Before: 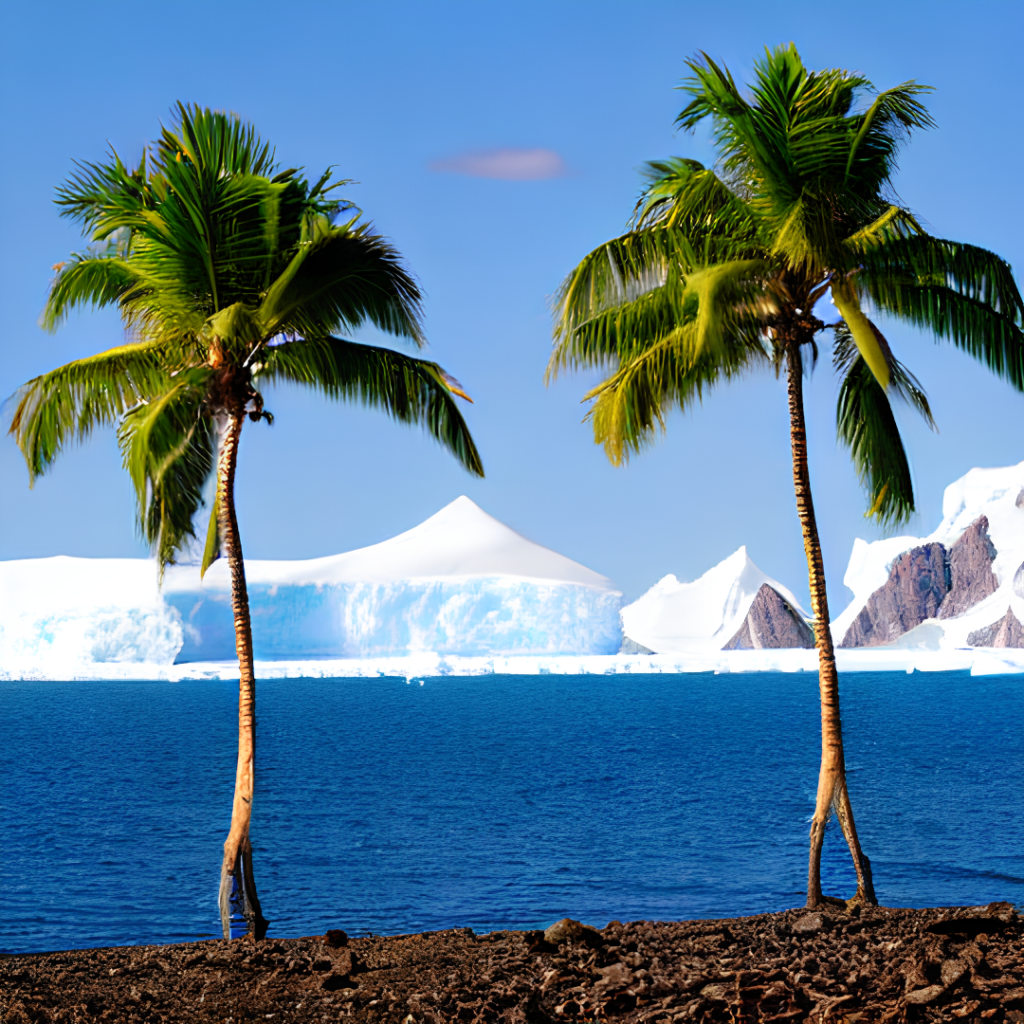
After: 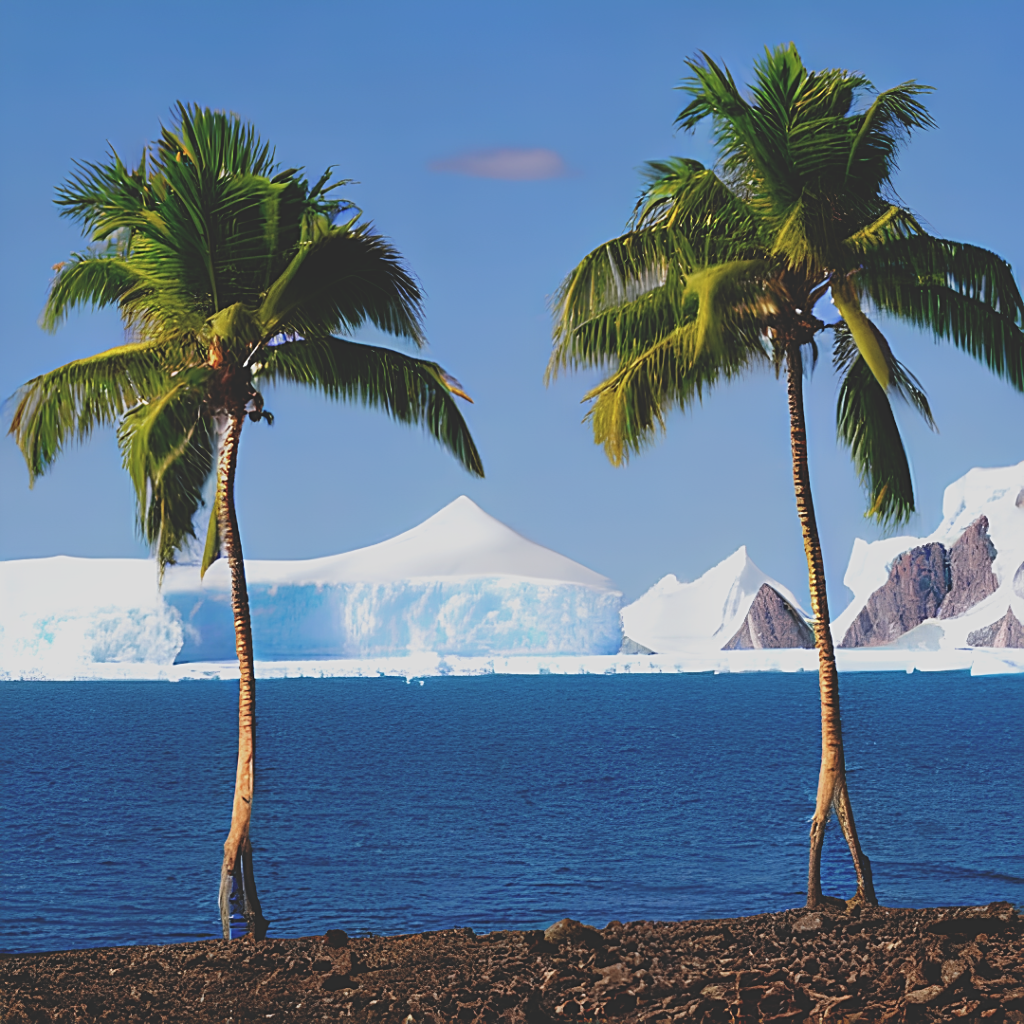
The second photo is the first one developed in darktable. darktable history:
exposure: black level correction -0.036, exposure -0.497 EV, compensate highlight preservation false
sharpen: on, module defaults
